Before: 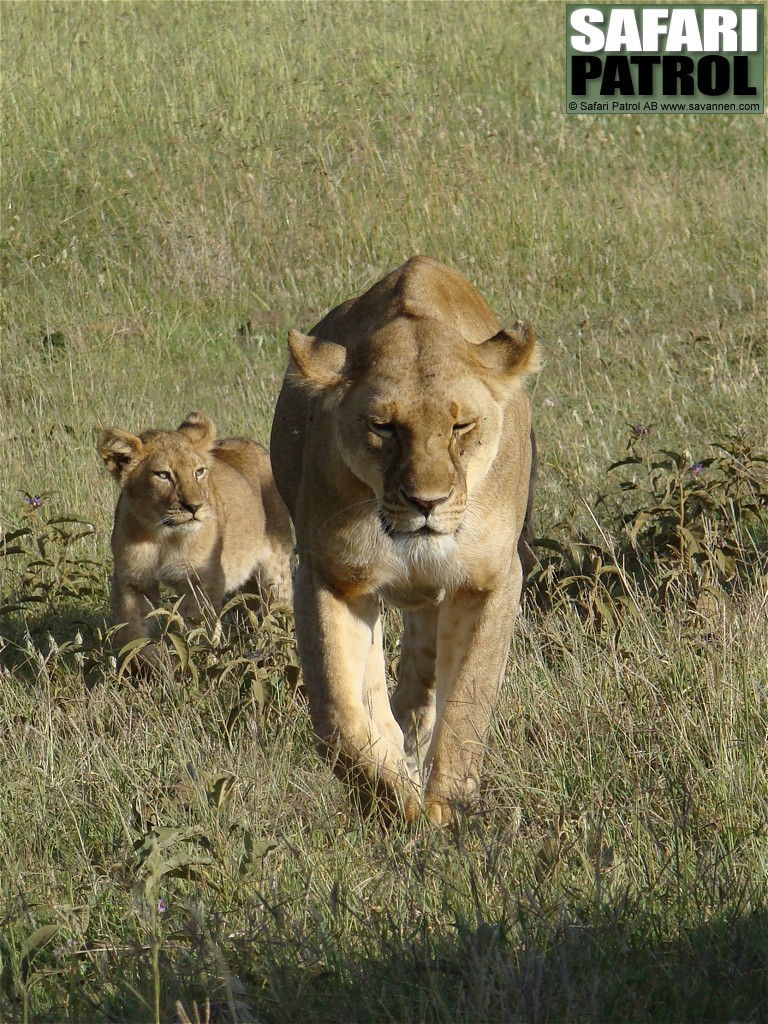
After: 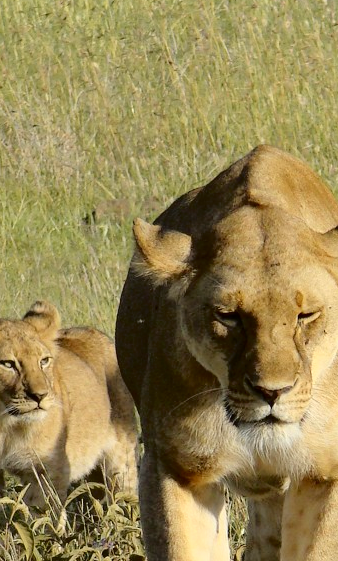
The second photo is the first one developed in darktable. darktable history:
exposure: black level correction 0.002, compensate highlight preservation false
crop: left 20.248%, top 10.86%, right 35.675%, bottom 34.321%
tone curve: curves: ch0 [(0, 0) (0.058, 0.039) (0.168, 0.123) (0.282, 0.327) (0.45, 0.534) (0.676, 0.751) (0.89, 0.919) (1, 1)]; ch1 [(0, 0) (0.094, 0.081) (0.285, 0.299) (0.385, 0.403) (0.447, 0.455) (0.495, 0.496) (0.544, 0.552) (0.589, 0.612) (0.722, 0.728) (1, 1)]; ch2 [(0, 0) (0.257, 0.217) (0.43, 0.421) (0.498, 0.507) (0.531, 0.544) (0.56, 0.579) (0.625, 0.66) (1, 1)], color space Lab, independent channels, preserve colors none
